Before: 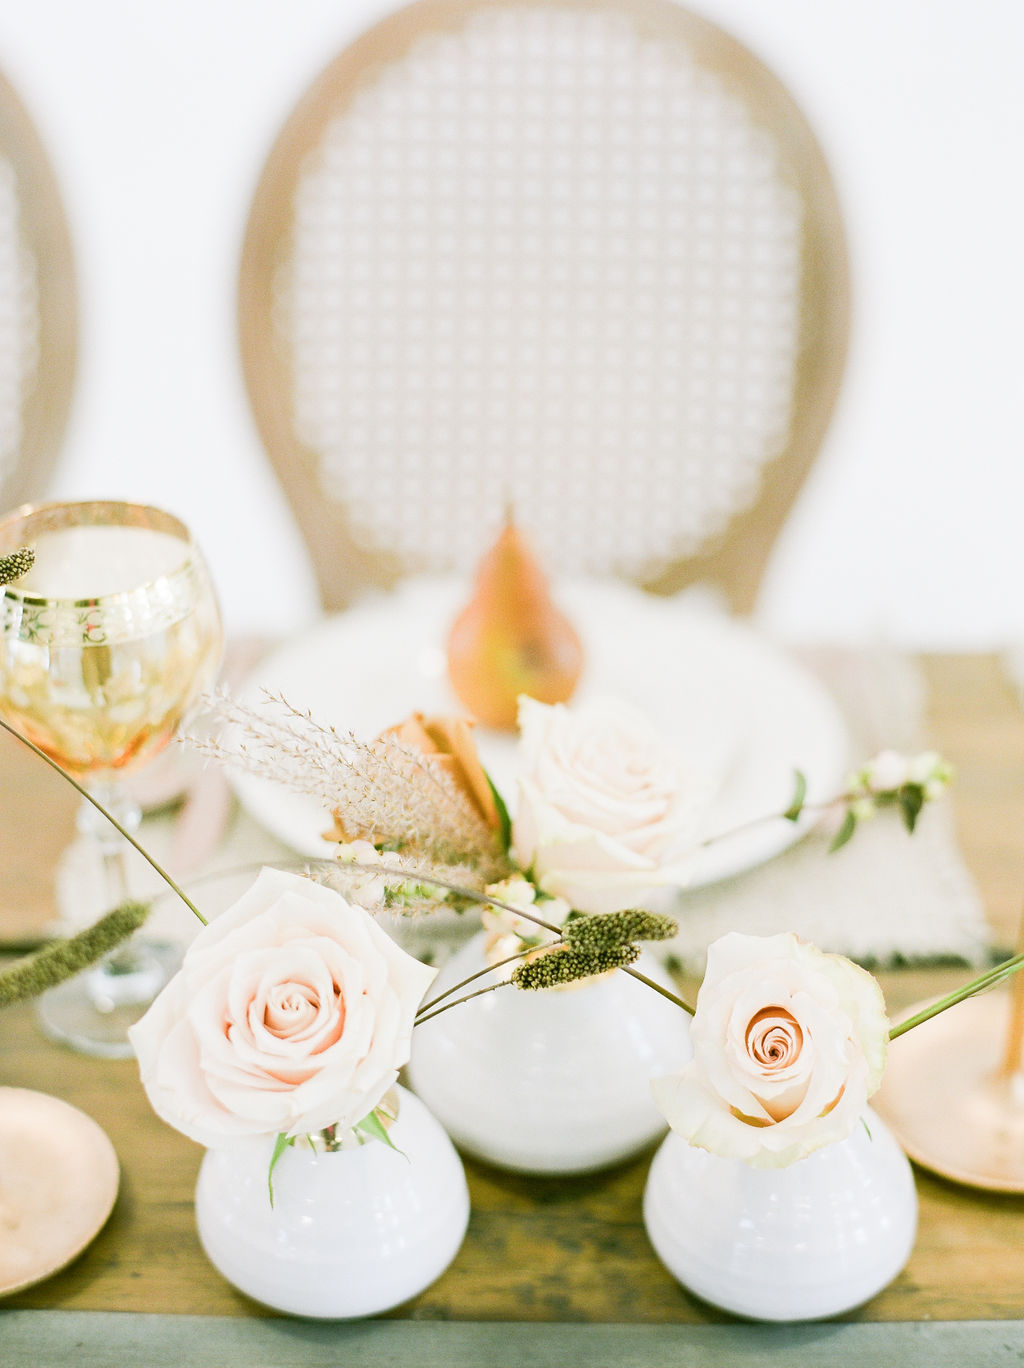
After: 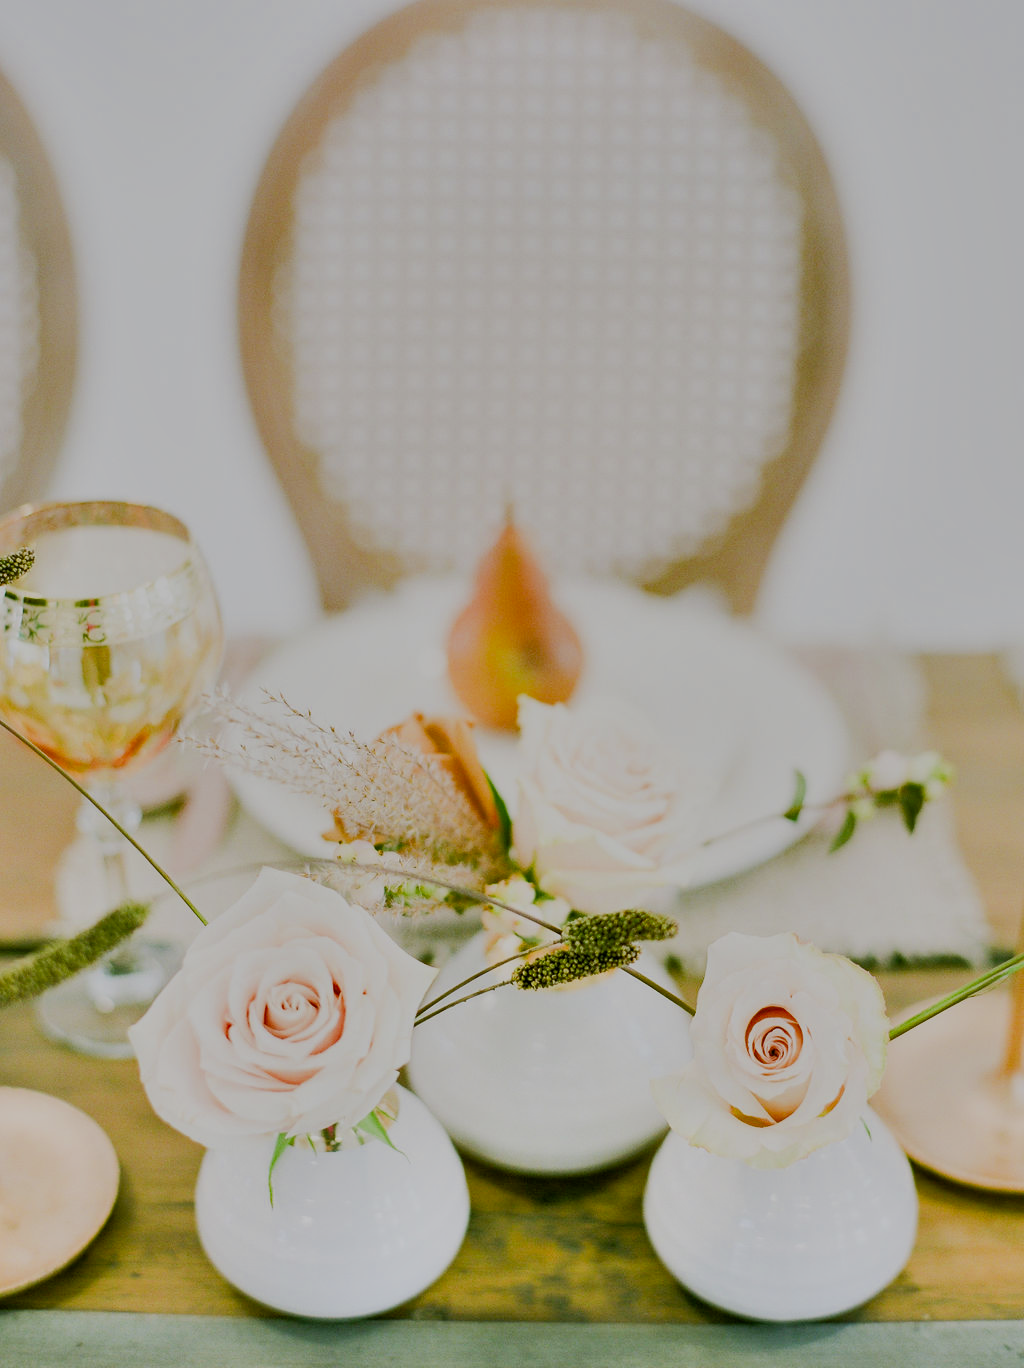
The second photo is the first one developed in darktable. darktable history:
shadows and highlights: shadows 60, highlights -60.23, soften with gaussian
filmic rgb: black relative exposure -9.22 EV, white relative exposure 6.77 EV, hardness 3.07, contrast 1.05
color zones: curves: ch0 [(0, 0.613) (0.01, 0.613) (0.245, 0.448) (0.498, 0.529) (0.642, 0.665) (0.879, 0.777) (0.99, 0.613)]; ch1 [(0, 0) (0.143, 0) (0.286, 0) (0.429, 0) (0.571, 0) (0.714, 0) (0.857, 0)], mix -121.96%
